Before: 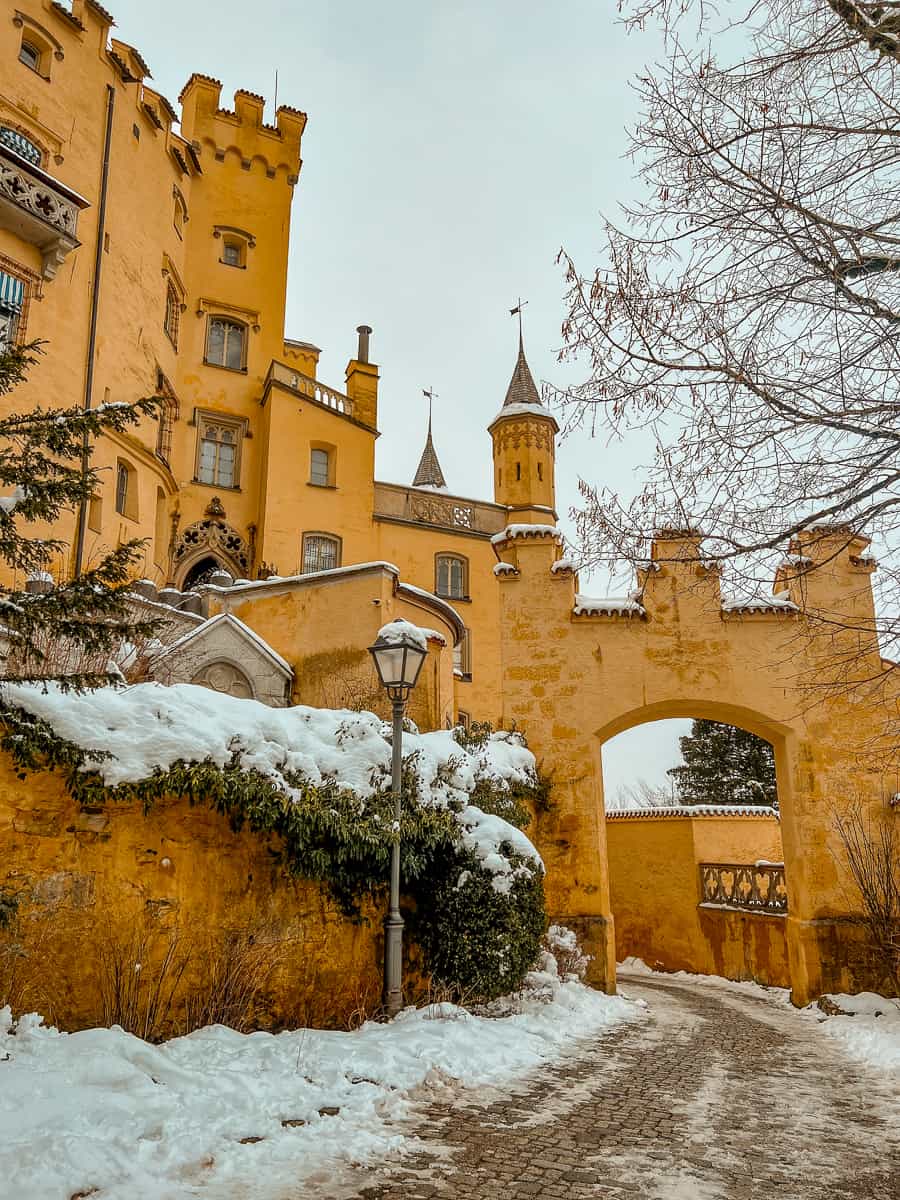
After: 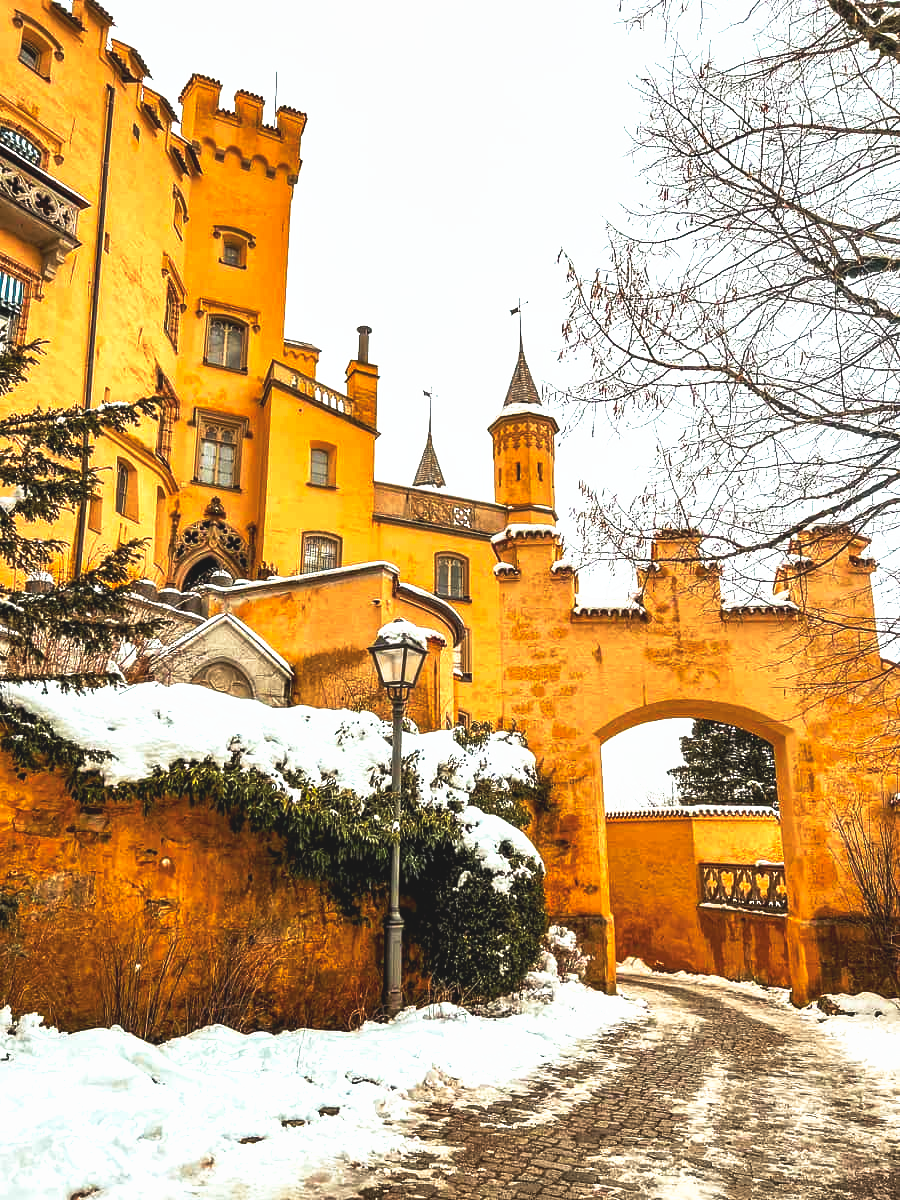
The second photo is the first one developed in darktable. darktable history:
base curve: curves: ch0 [(0, 0) (0.005, 0.002) (0.193, 0.295) (0.399, 0.664) (0.75, 0.928) (1, 1)], preserve colors none
tone curve: curves: ch0 [(0, 0.081) (0.483, 0.453) (0.881, 0.992)], preserve colors none
